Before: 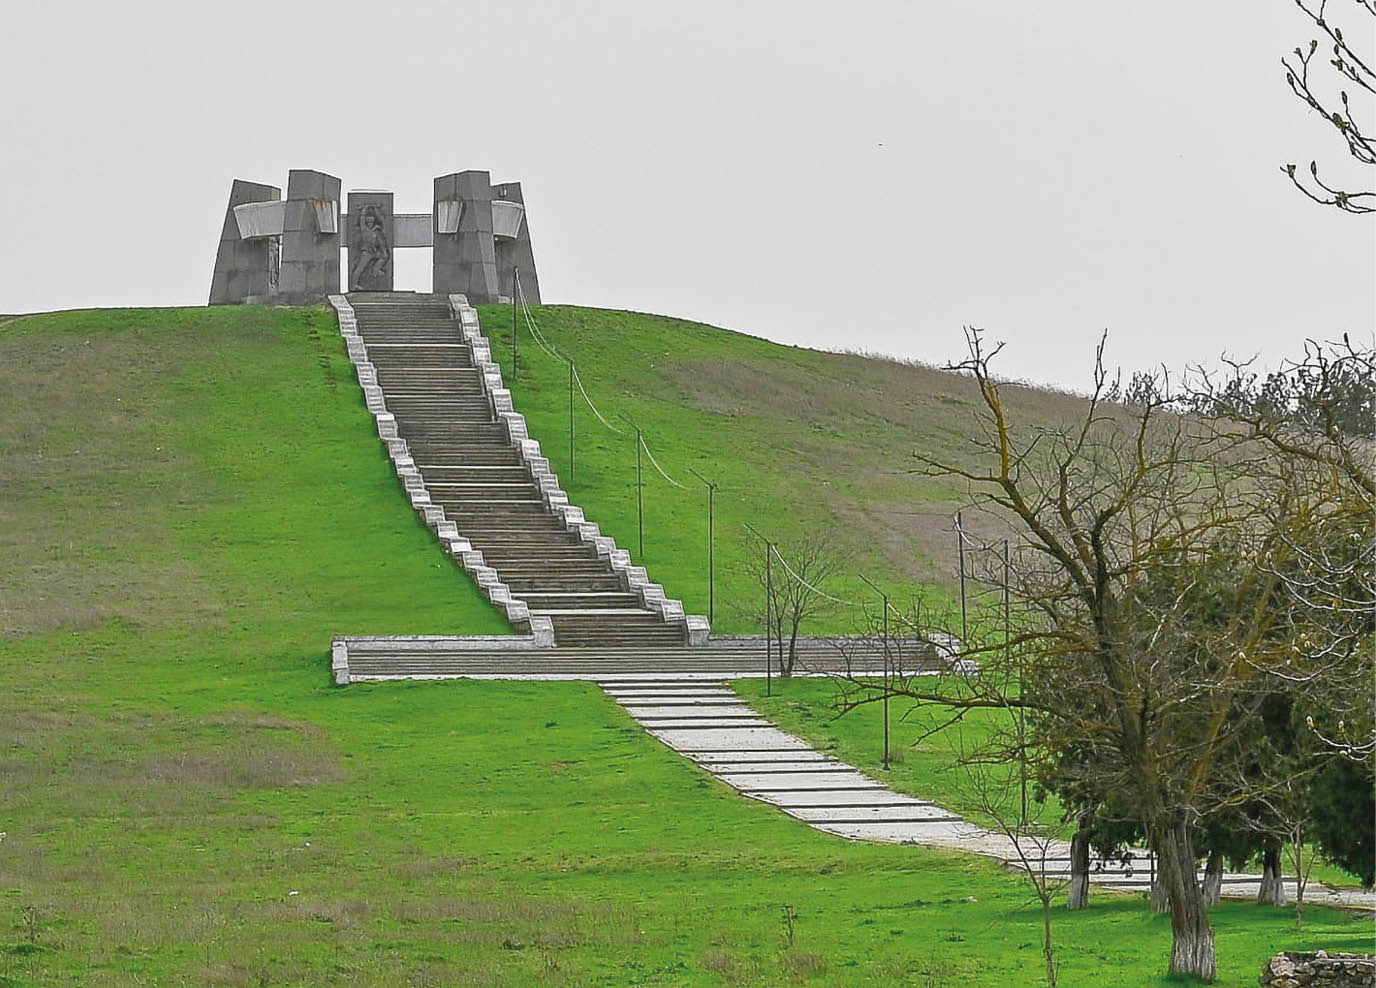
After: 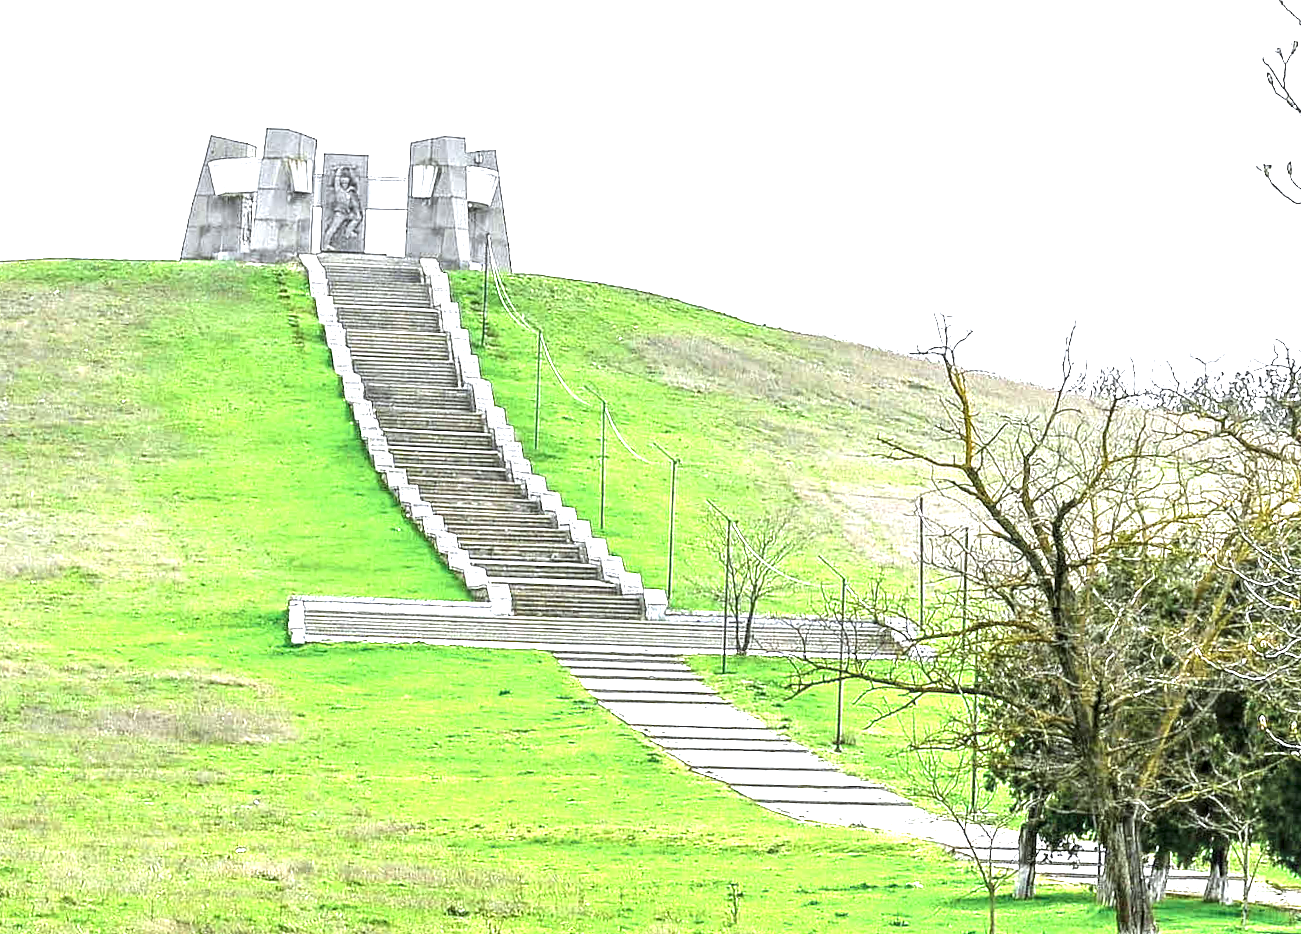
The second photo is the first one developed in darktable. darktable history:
crop and rotate: angle -2.38°
tone equalizer: -8 EV -0.75 EV, -7 EV -0.7 EV, -6 EV -0.6 EV, -5 EV -0.4 EV, -3 EV 0.4 EV, -2 EV 0.6 EV, -1 EV 0.7 EV, +0 EV 0.75 EV, edges refinement/feathering 500, mask exposure compensation -1.57 EV, preserve details no
local contrast: highlights 60%, shadows 60%, detail 160%
white balance: red 0.974, blue 1.044
exposure: black level correction 0.001, exposure 1.398 EV, compensate exposure bias true, compensate highlight preservation false
